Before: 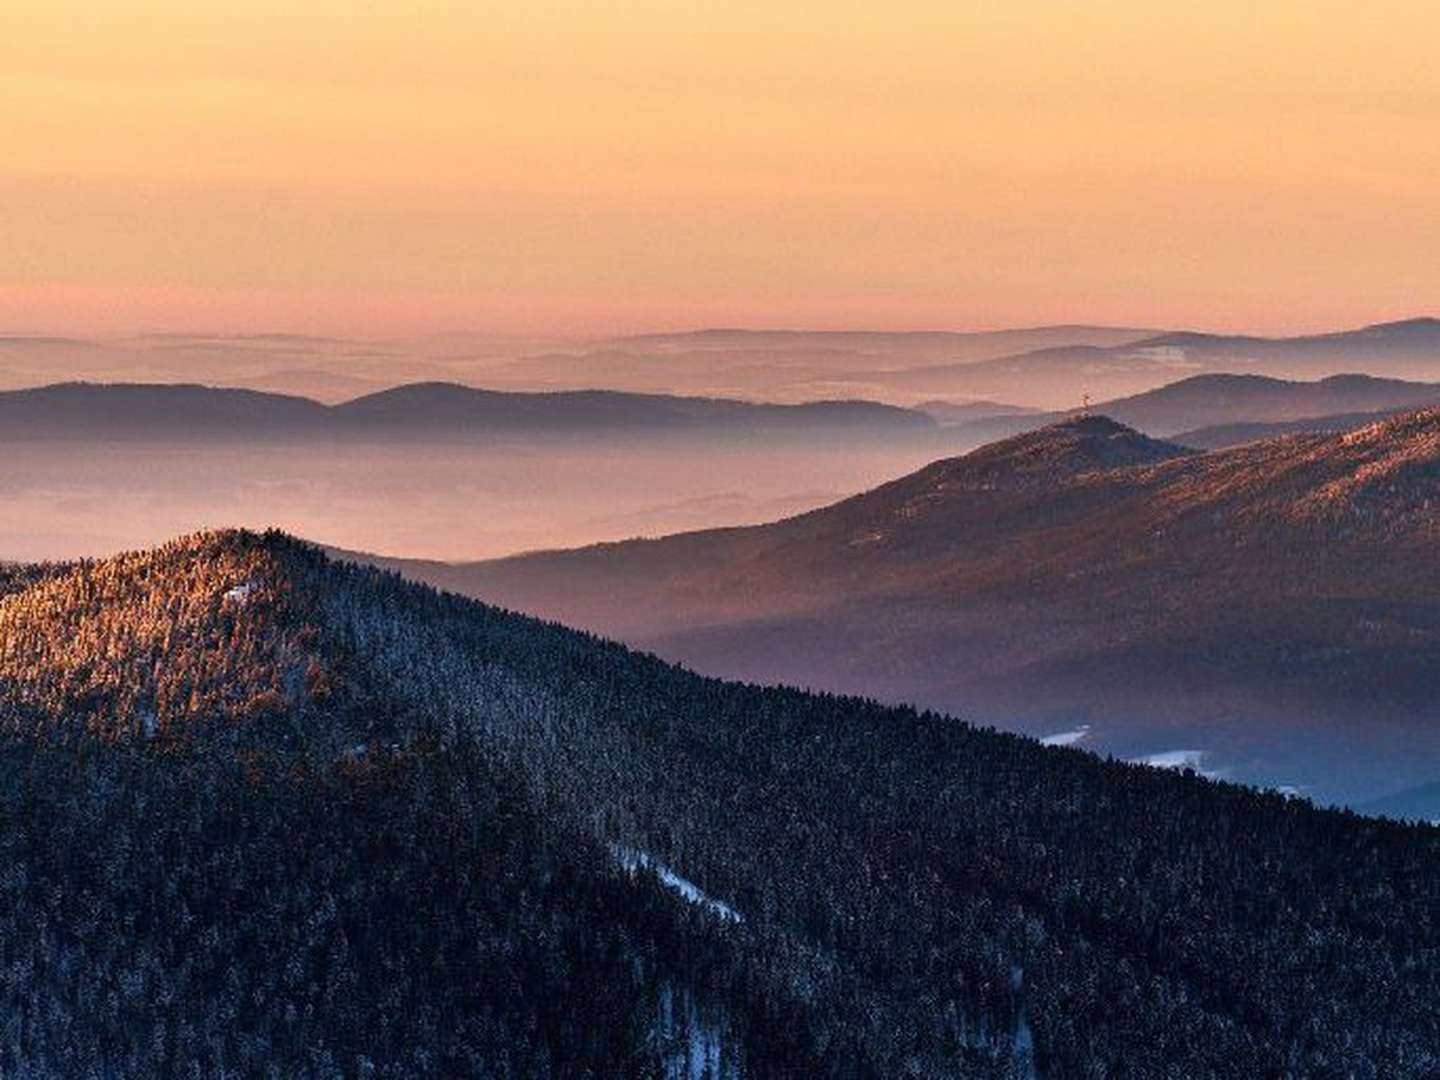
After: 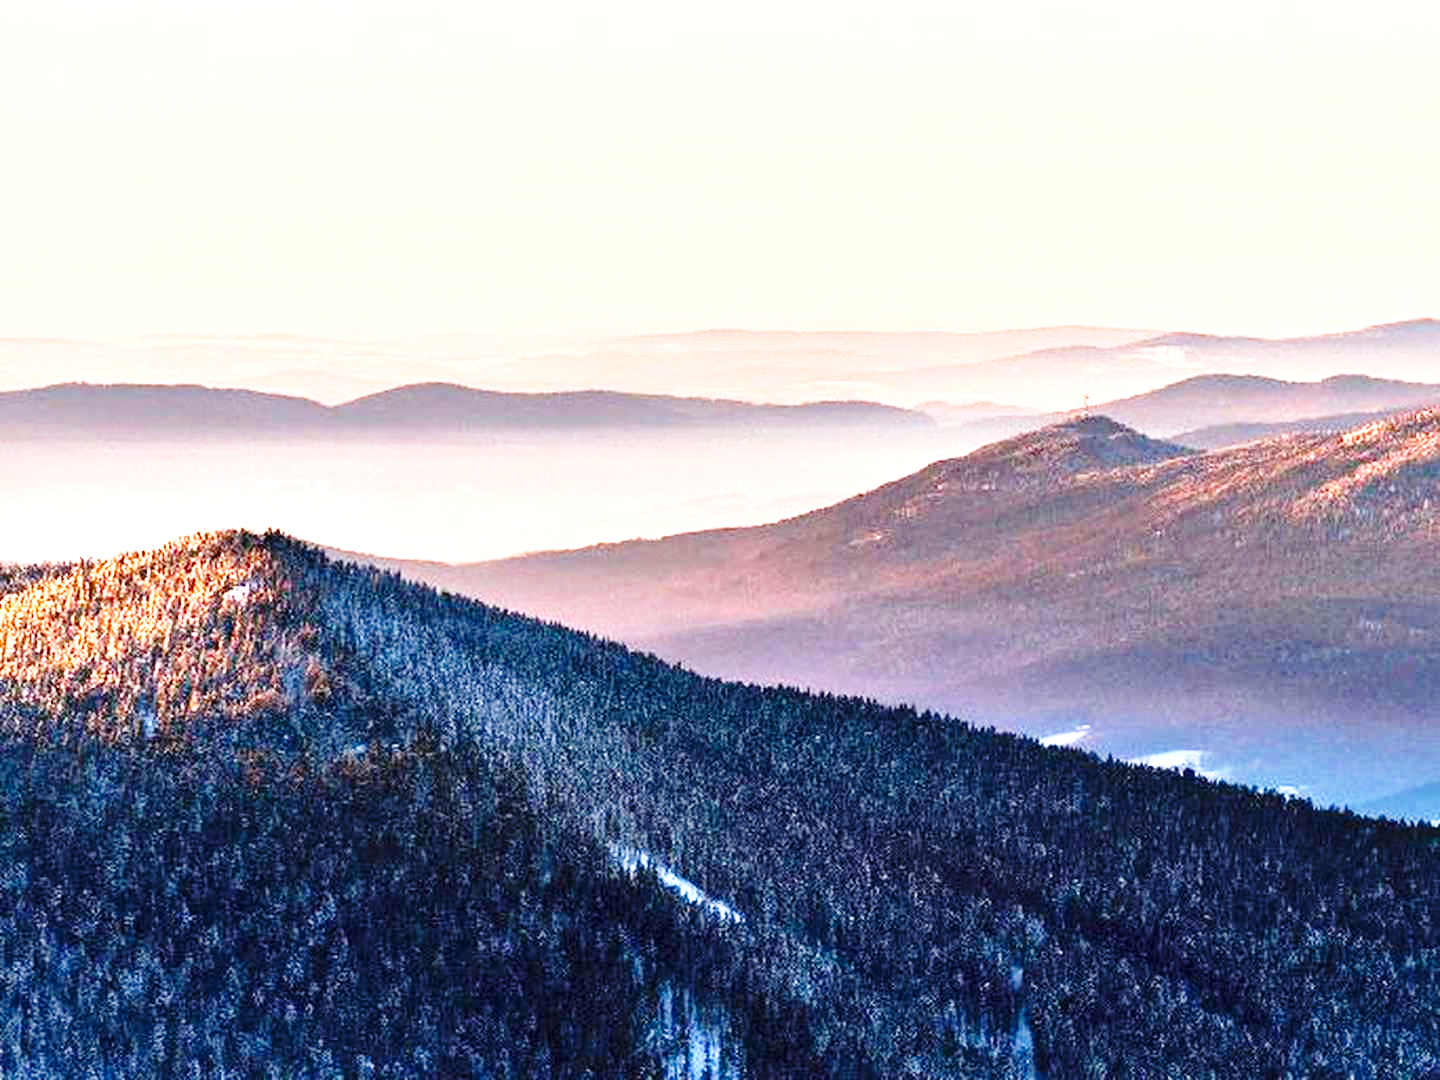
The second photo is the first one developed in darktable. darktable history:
base curve: curves: ch0 [(0, 0) (0.028, 0.03) (0.121, 0.232) (0.46, 0.748) (0.859, 0.968) (1, 1)], preserve colors none
local contrast: mode bilateral grid, contrast 20, coarseness 50, detail 120%, midtone range 0.2
exposure: black level correction 0, exposure 1.45 EV, compensate exposure bias true, compensate highlight preservation false
